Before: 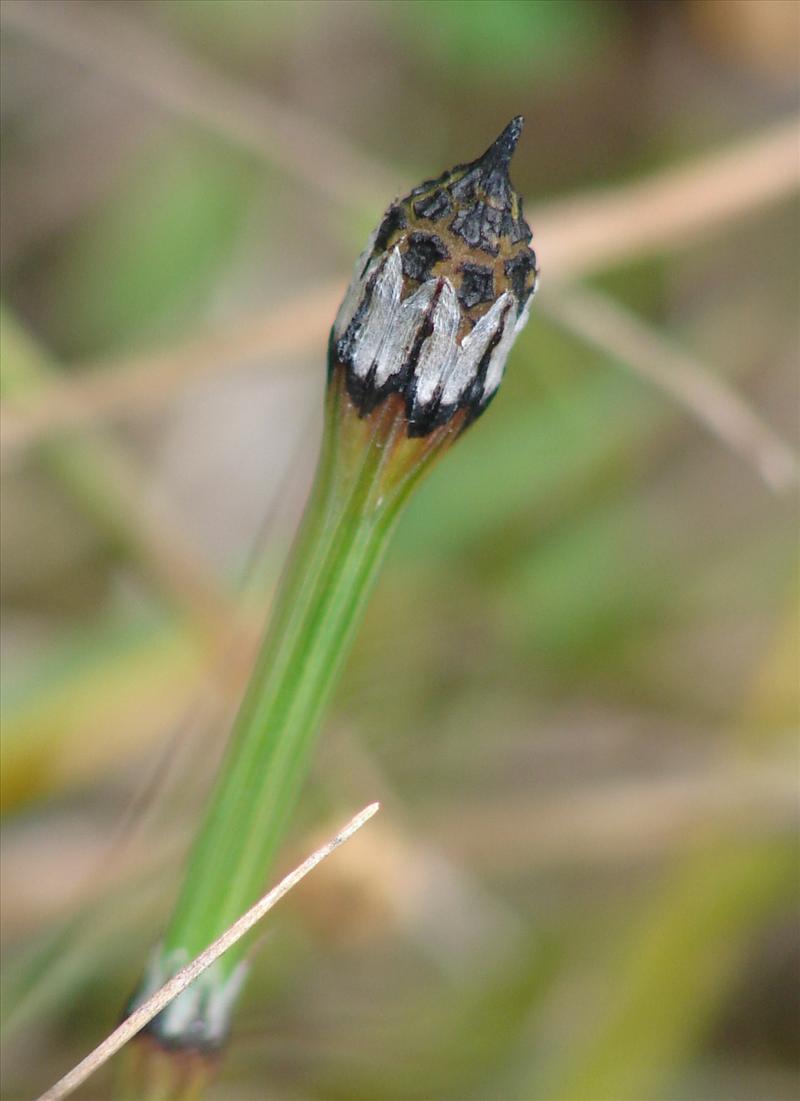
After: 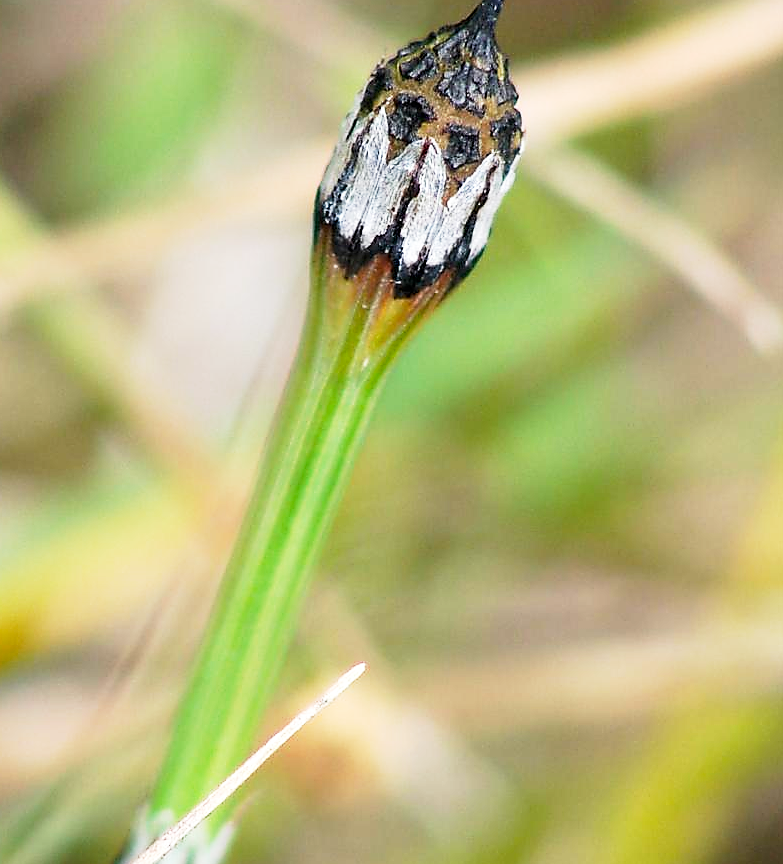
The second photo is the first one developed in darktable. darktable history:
crop and rotate: left 1.84%, top 12.666%, right 0.197%, bottom 8.821%
base curve: curves: ch0 [(0, 0) (0.005, 0.002) (0.193, 0.295) (0.399, 0.664) (0.75, 0.928) (1, 1)], preserve colors none
sharpen: radius 1.355, amount 1.25, threshold 0.734
exposure: black level correction 0.007, exposure 0.159 EV, compensate exposure bias true, compensate highlight preservation false
